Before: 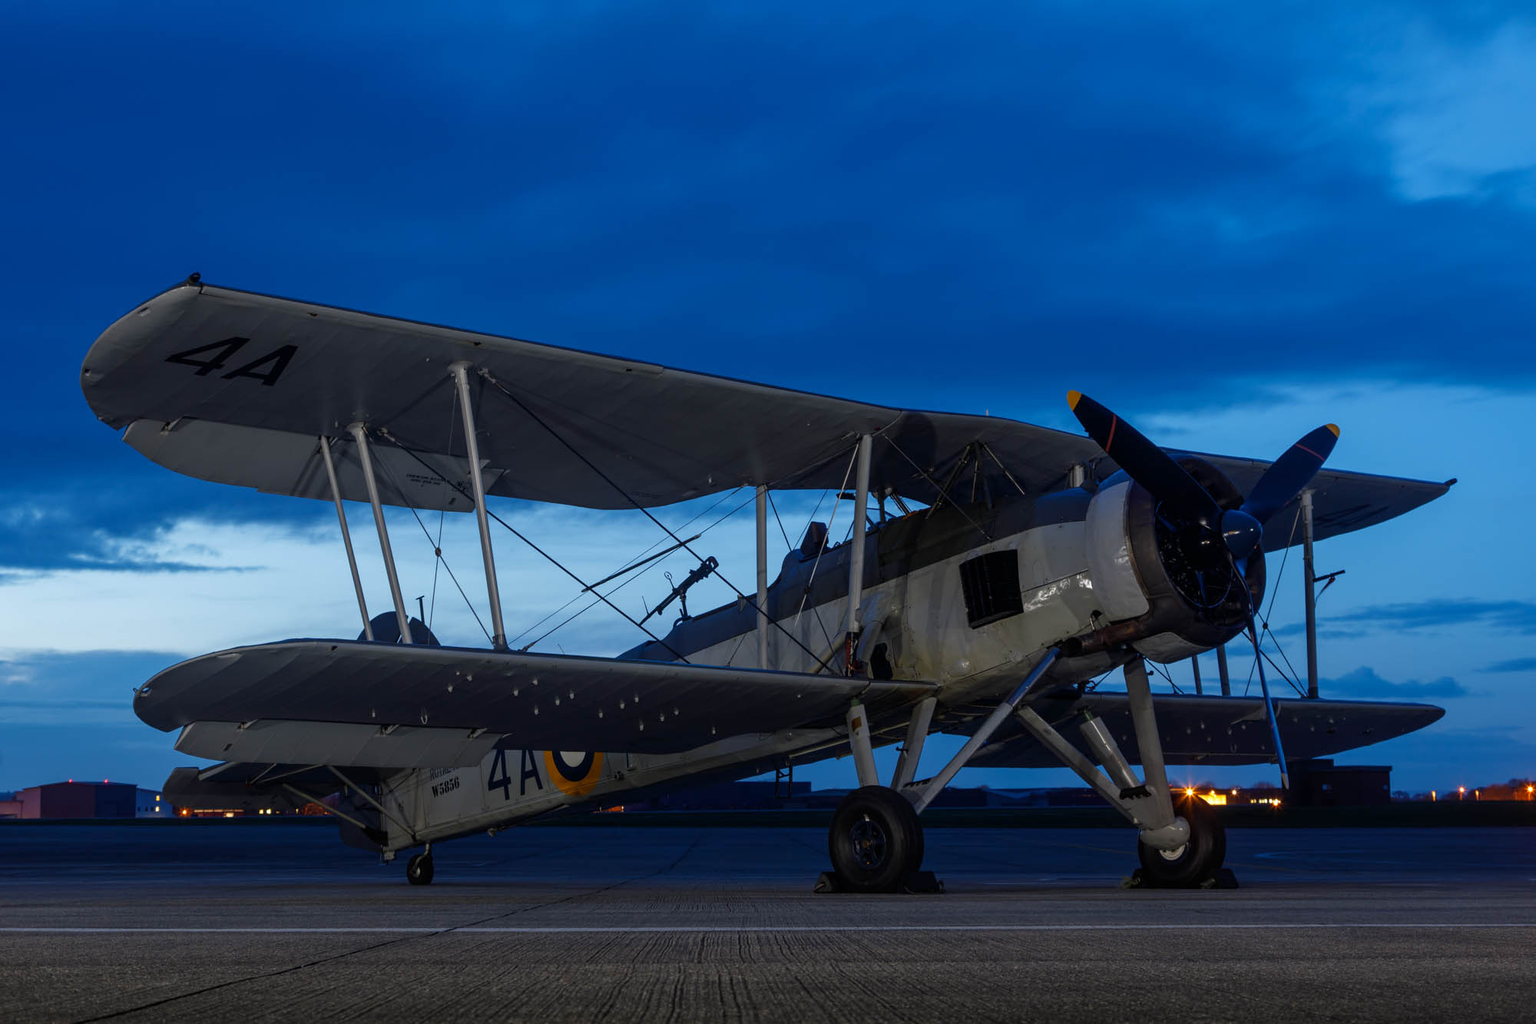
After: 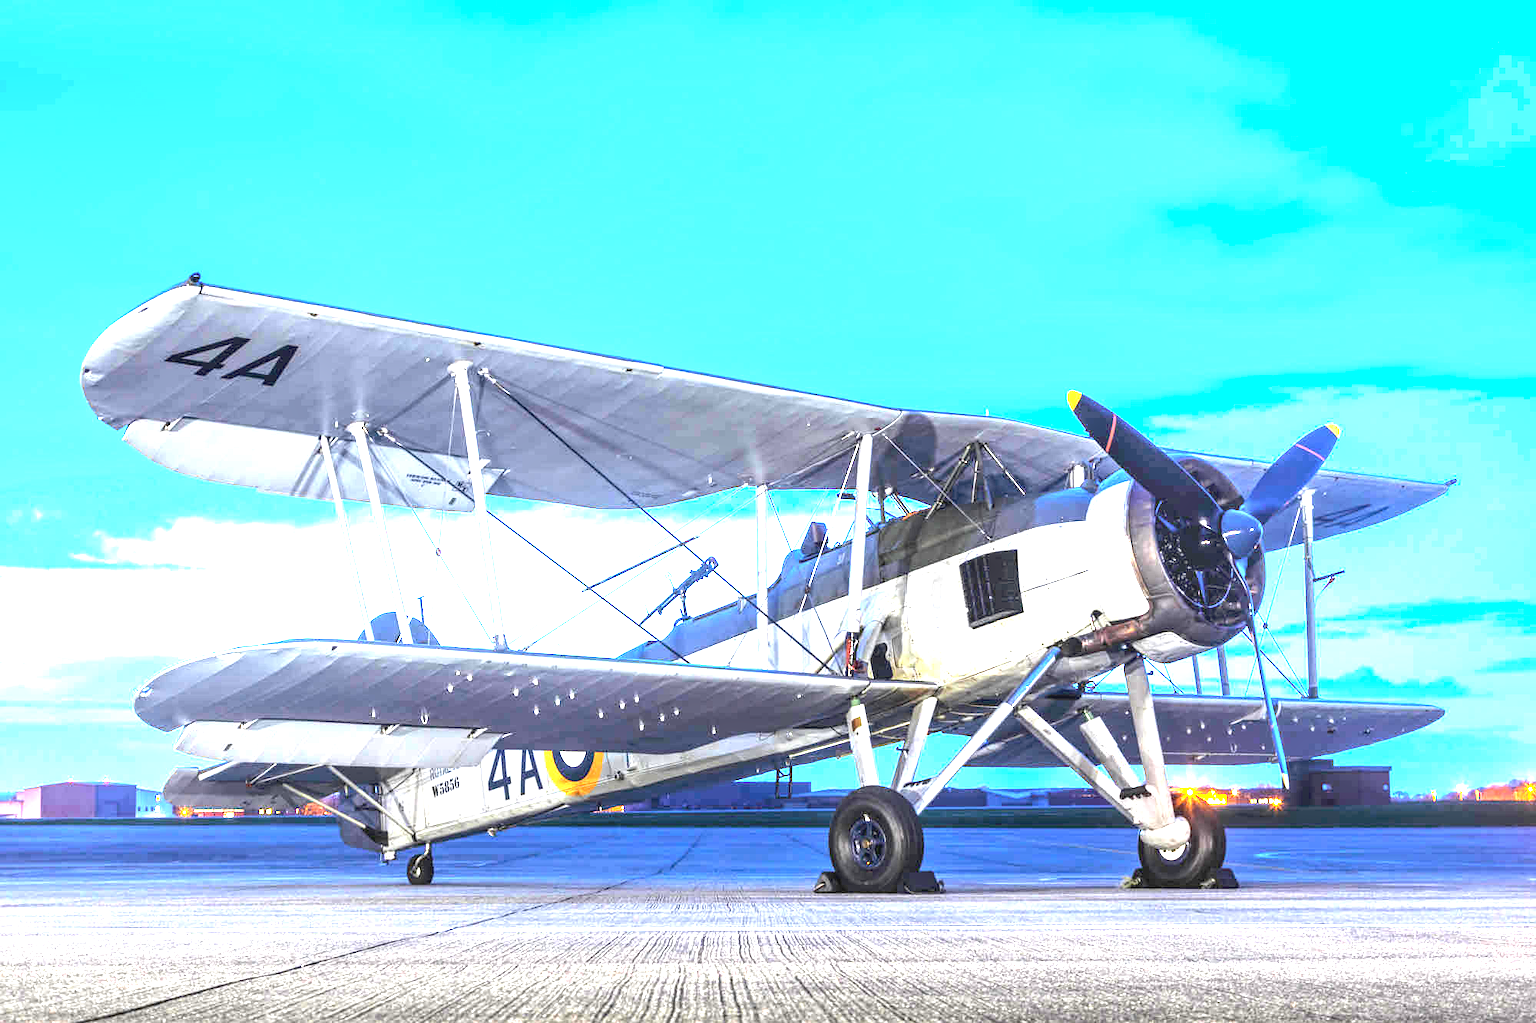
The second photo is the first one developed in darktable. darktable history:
exposure: black level correction 0, exposure 4 EV, compensate exposure bias true, compensate highlight preservation false
tone equalizer: -8 EV -0.417 EV, -7 EV -0.389 EV, -6 EV -0.333 EV, -5 EV -0.222 EV, -3 EV 0.222 EV, -2 EV 0.333 EV, -1 EV 0.389 EV, +0 EV 0.417 EV, edges refinement/feathering 500, mask exposure compensation -1.57 EV, preserve details no
local contrast: detail 130%
white balance: emerald 1
